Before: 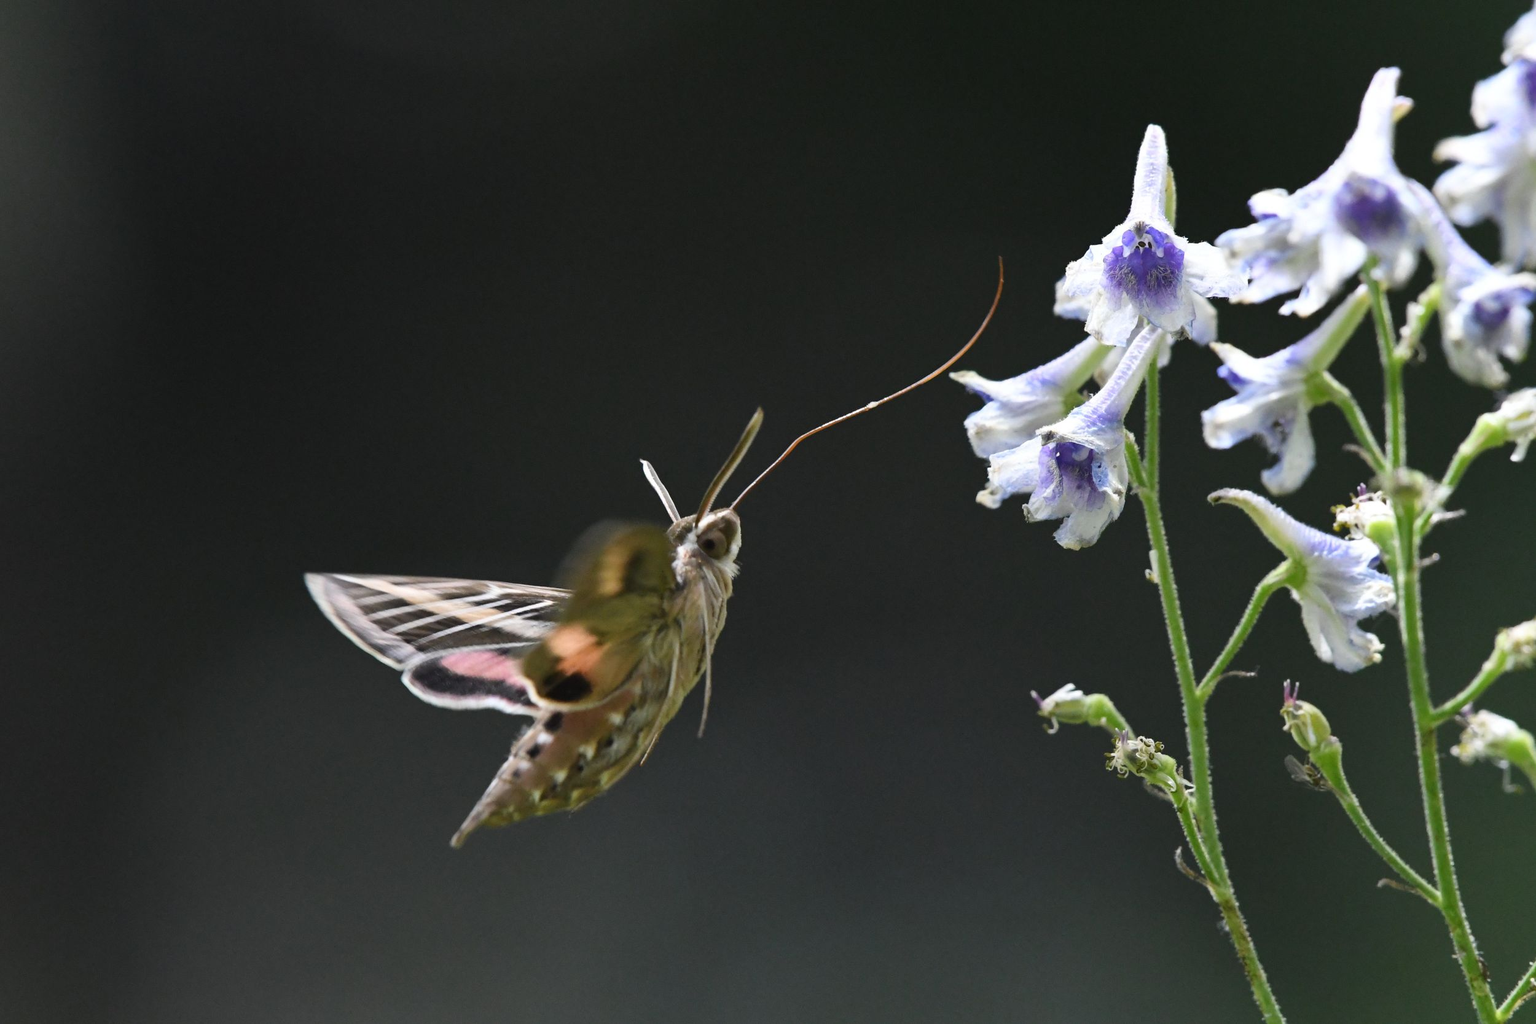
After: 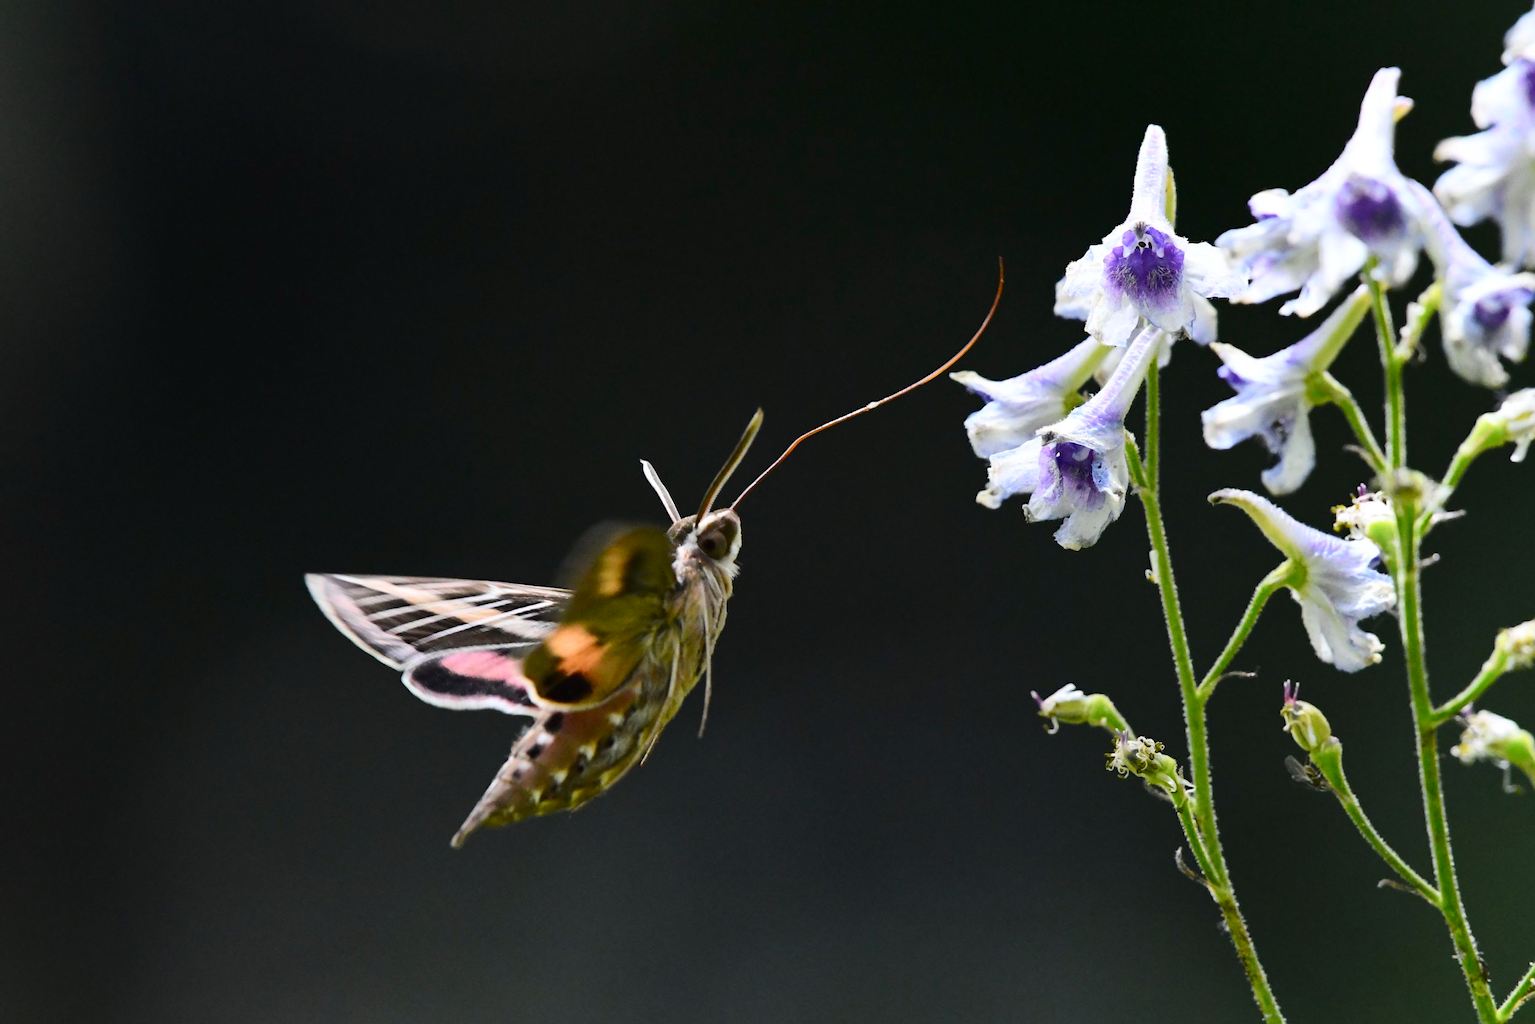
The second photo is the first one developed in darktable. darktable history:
tone curve: curves: ch0 [(0, 0) (0.126, 0.061) (0.338, 0.285) (0.494, 0.518) (0.703, 0.762) (1, 1)]; ch1 [(0, 0) (0.364, 0.322) (0.443, 0.441) (0.5, 0.501) (0.55, 0.578) (1, 1)]; ch2 [(0, 0) (0.44, 0.424) (0.501, 0.499) (0.557, 0.564) (0.613, 0.682) (0.707, 0.746) (1, 1)], color space Lab, independent channels, preserve colors none
